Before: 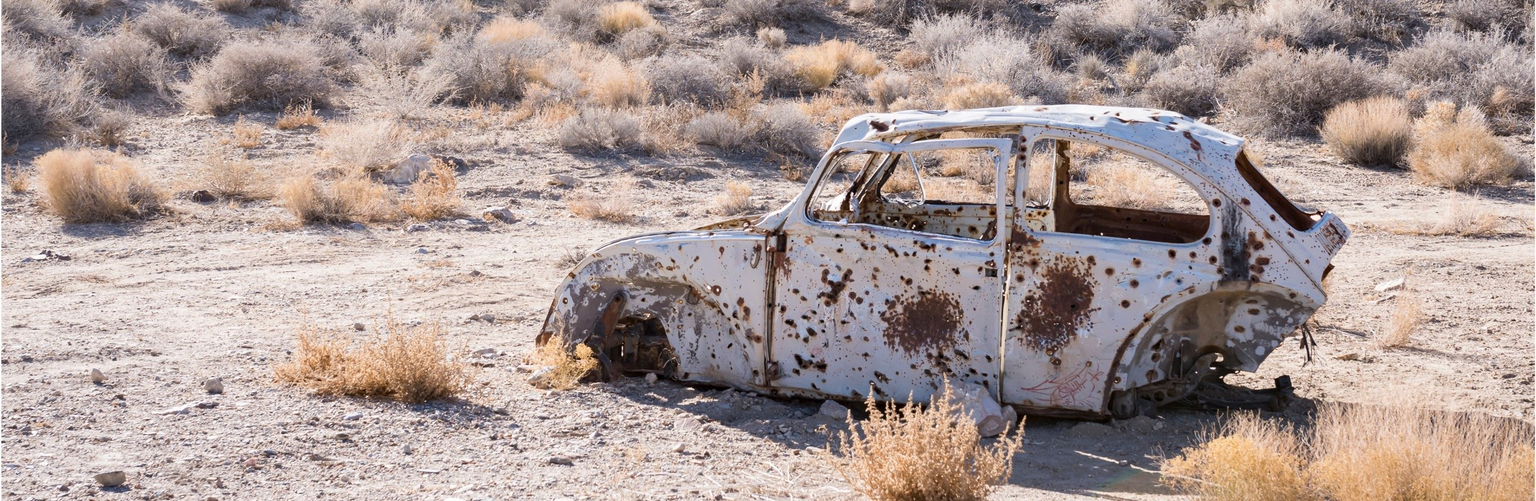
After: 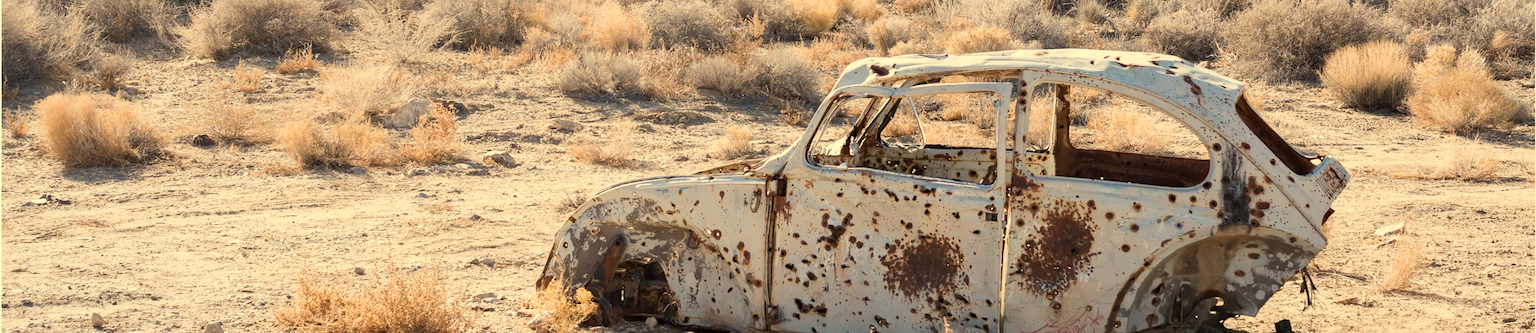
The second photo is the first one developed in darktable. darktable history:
shadows and highlights: radius 331.84, shadows 53.55, highlights -100, compress 94.63%, highlights color adjustment 73.23%, soften with gaussian
crop: top 11.166%, bottom 22.168%
white balance: red 1.08, blue 0.791
